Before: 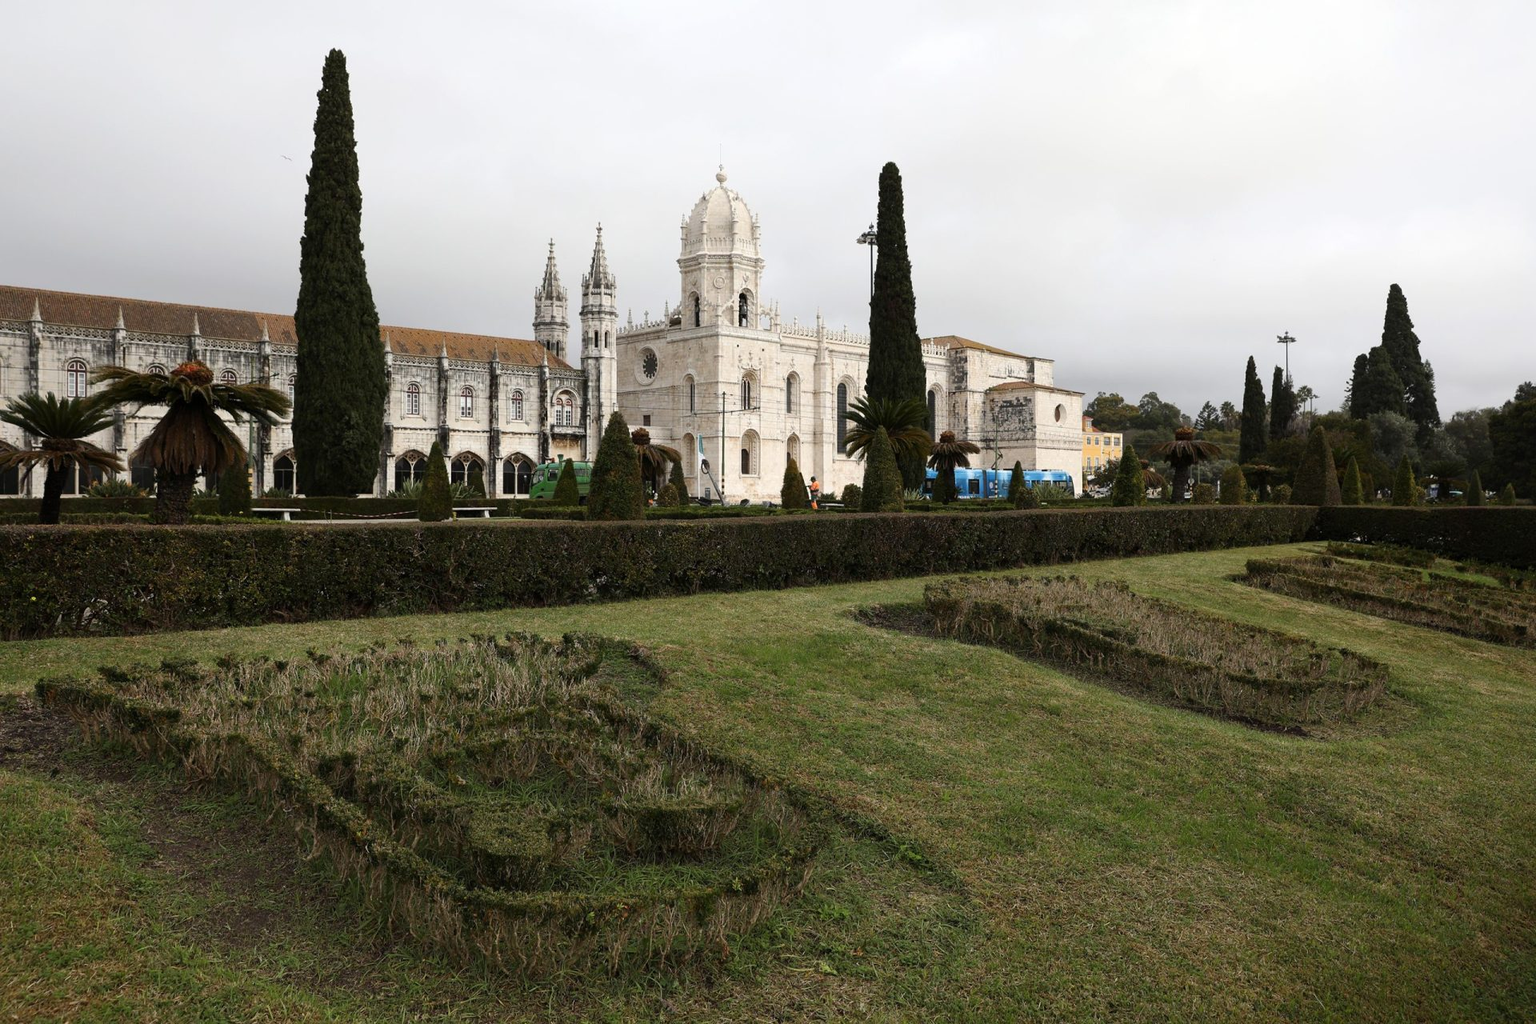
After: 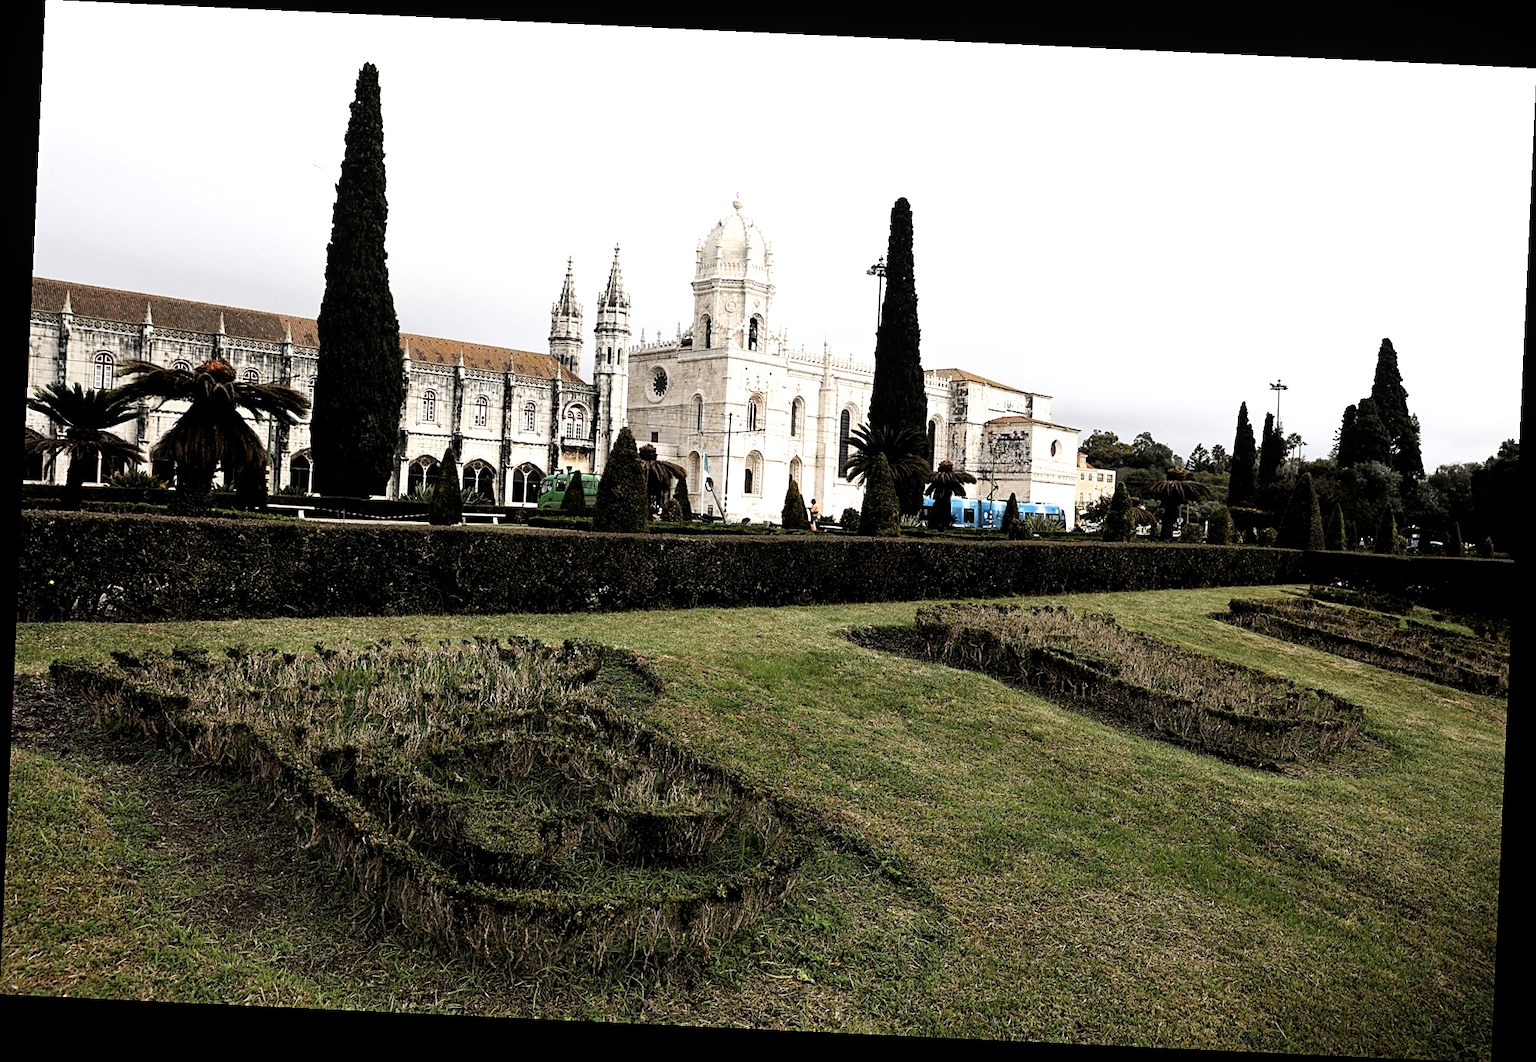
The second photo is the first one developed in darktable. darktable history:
exposure: exposure 0.376 EV, compensate highlight preservation false
filmic rgb: middle gray luminance 8.66%, black relative exposure -6.34 EV, white relative exposure 2.73 EV, target black luminance 0%, hardness 4.79, latitude 73.29%, contrast 1.336, shadows ↔ highlights balance 9.78%, color science v6 (2022)
crop and rotate: angle -2.64°
sharpen: on, module defaults
local contrast: highlights 106%, shadows 98%, detail 119%, midtone range 0.2
